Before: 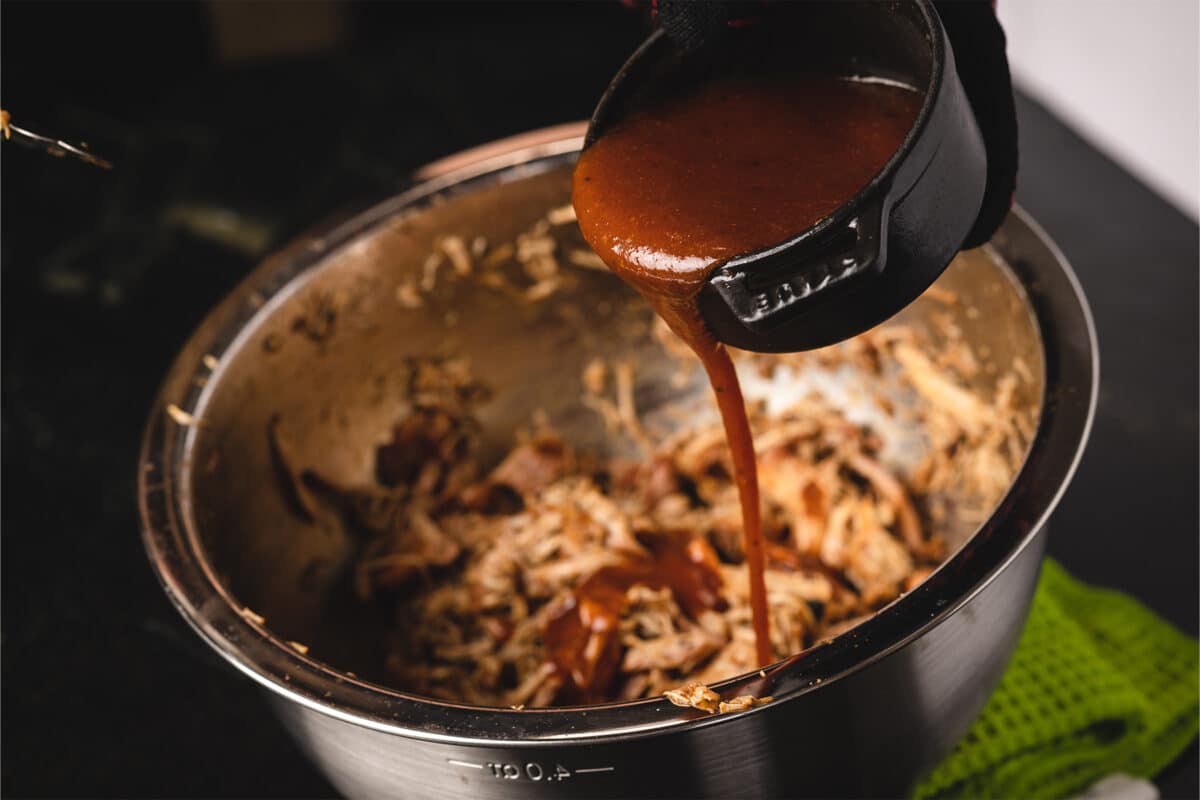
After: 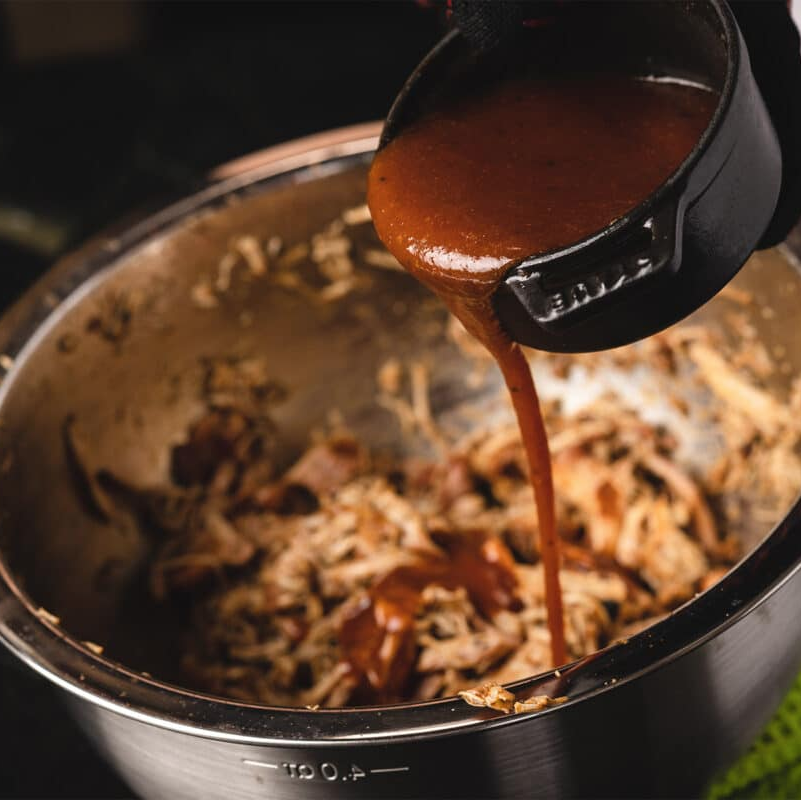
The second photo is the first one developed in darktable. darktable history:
crop: left 17.132%, right 16.109%
contrast brightness saturation: saturation -0.049
